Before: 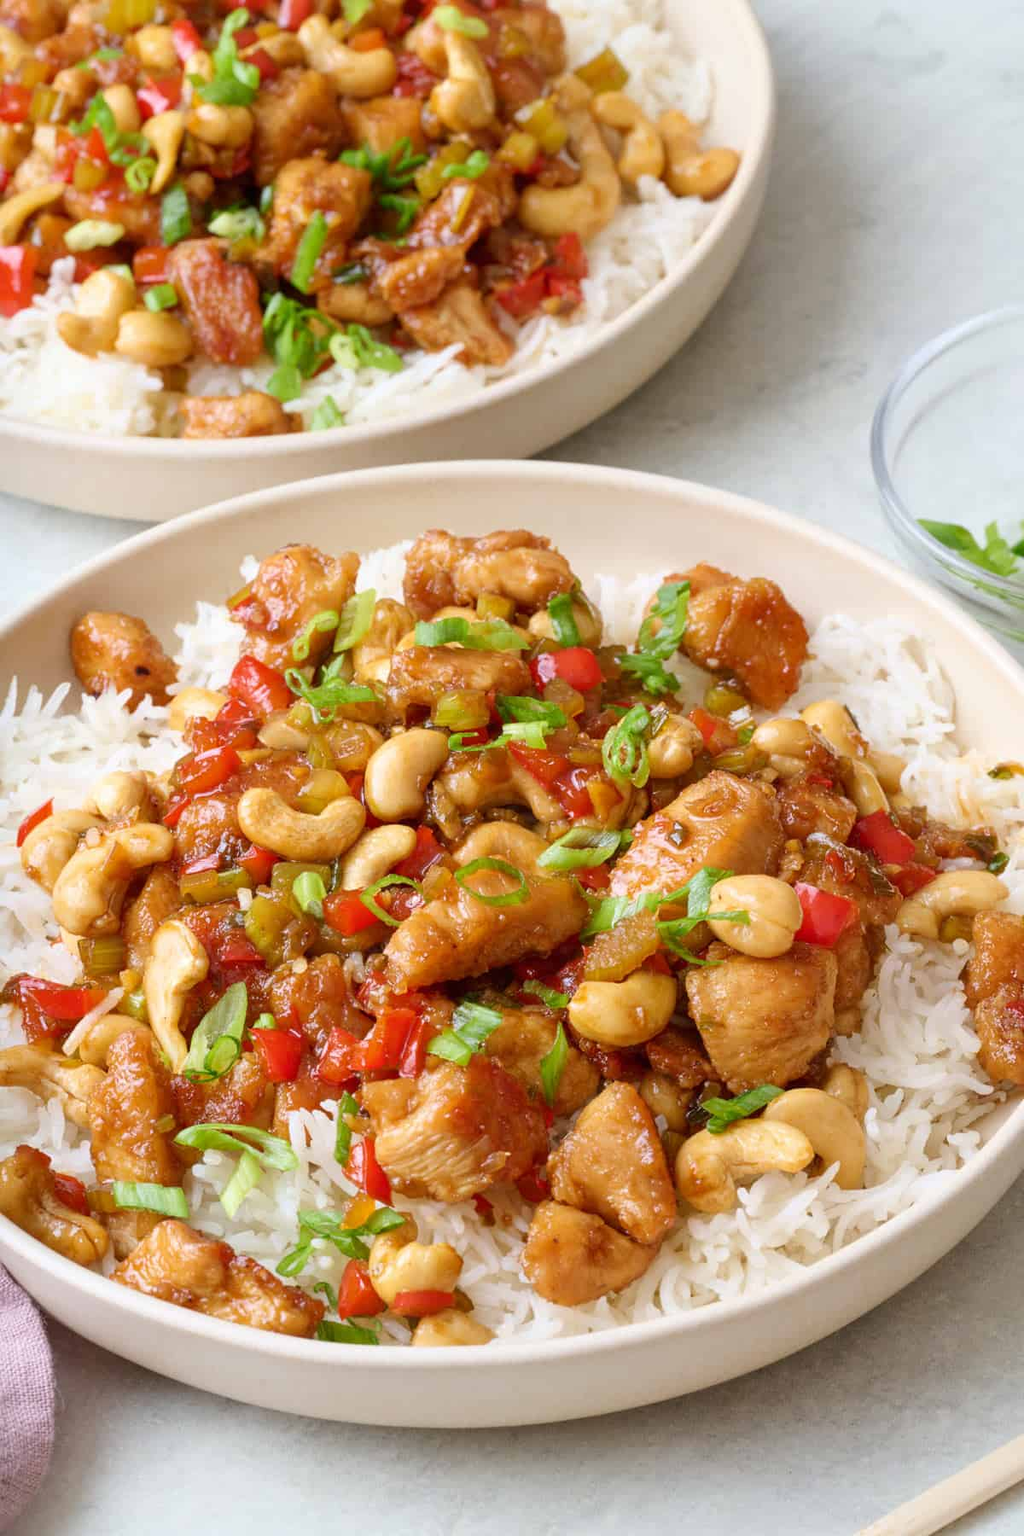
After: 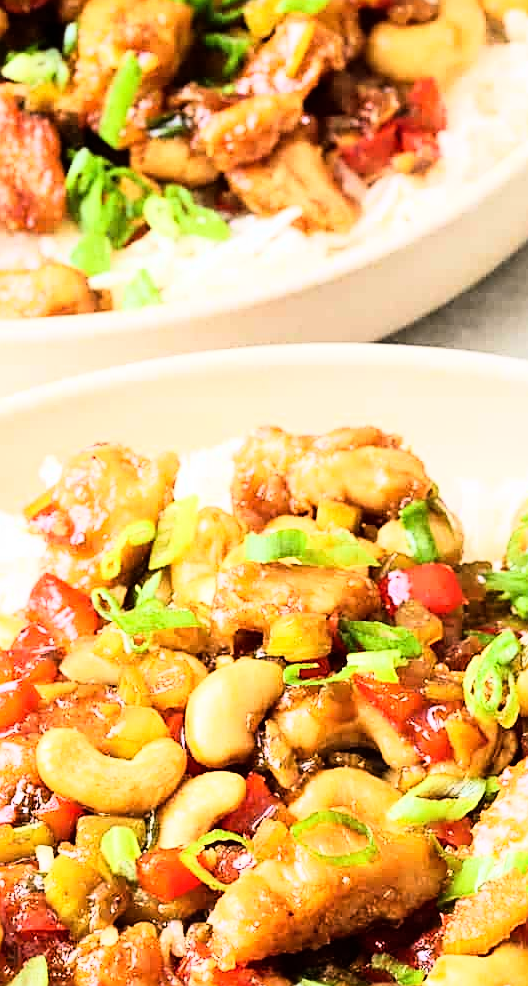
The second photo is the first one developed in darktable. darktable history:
crop: left 20.248%, top 10.86%, right 35.675%, bottom 34.321%
rgb curve: curves: ch0 [(0, 0) (0.21, 0.15) (0.24, 0.21) (0.5, 0.75) (0.75, 0.96) (0.89, 0.99) (1, 1)]; ch1 [(0, 0.02) (0.21, 0.13) (0.25, 0.2) (0.5, 0.67) (0.75, 0.9) (0.89, 0.97) (1, 1)]; ch2 [(0, 0.02) (0.21, 0.13) (0.25, 0.2) (0.5, 0.67) (0.75, 0.9) (0.89, 0.97) (1, 1)], compensate middle gray true
sharpen: amount 0.6
